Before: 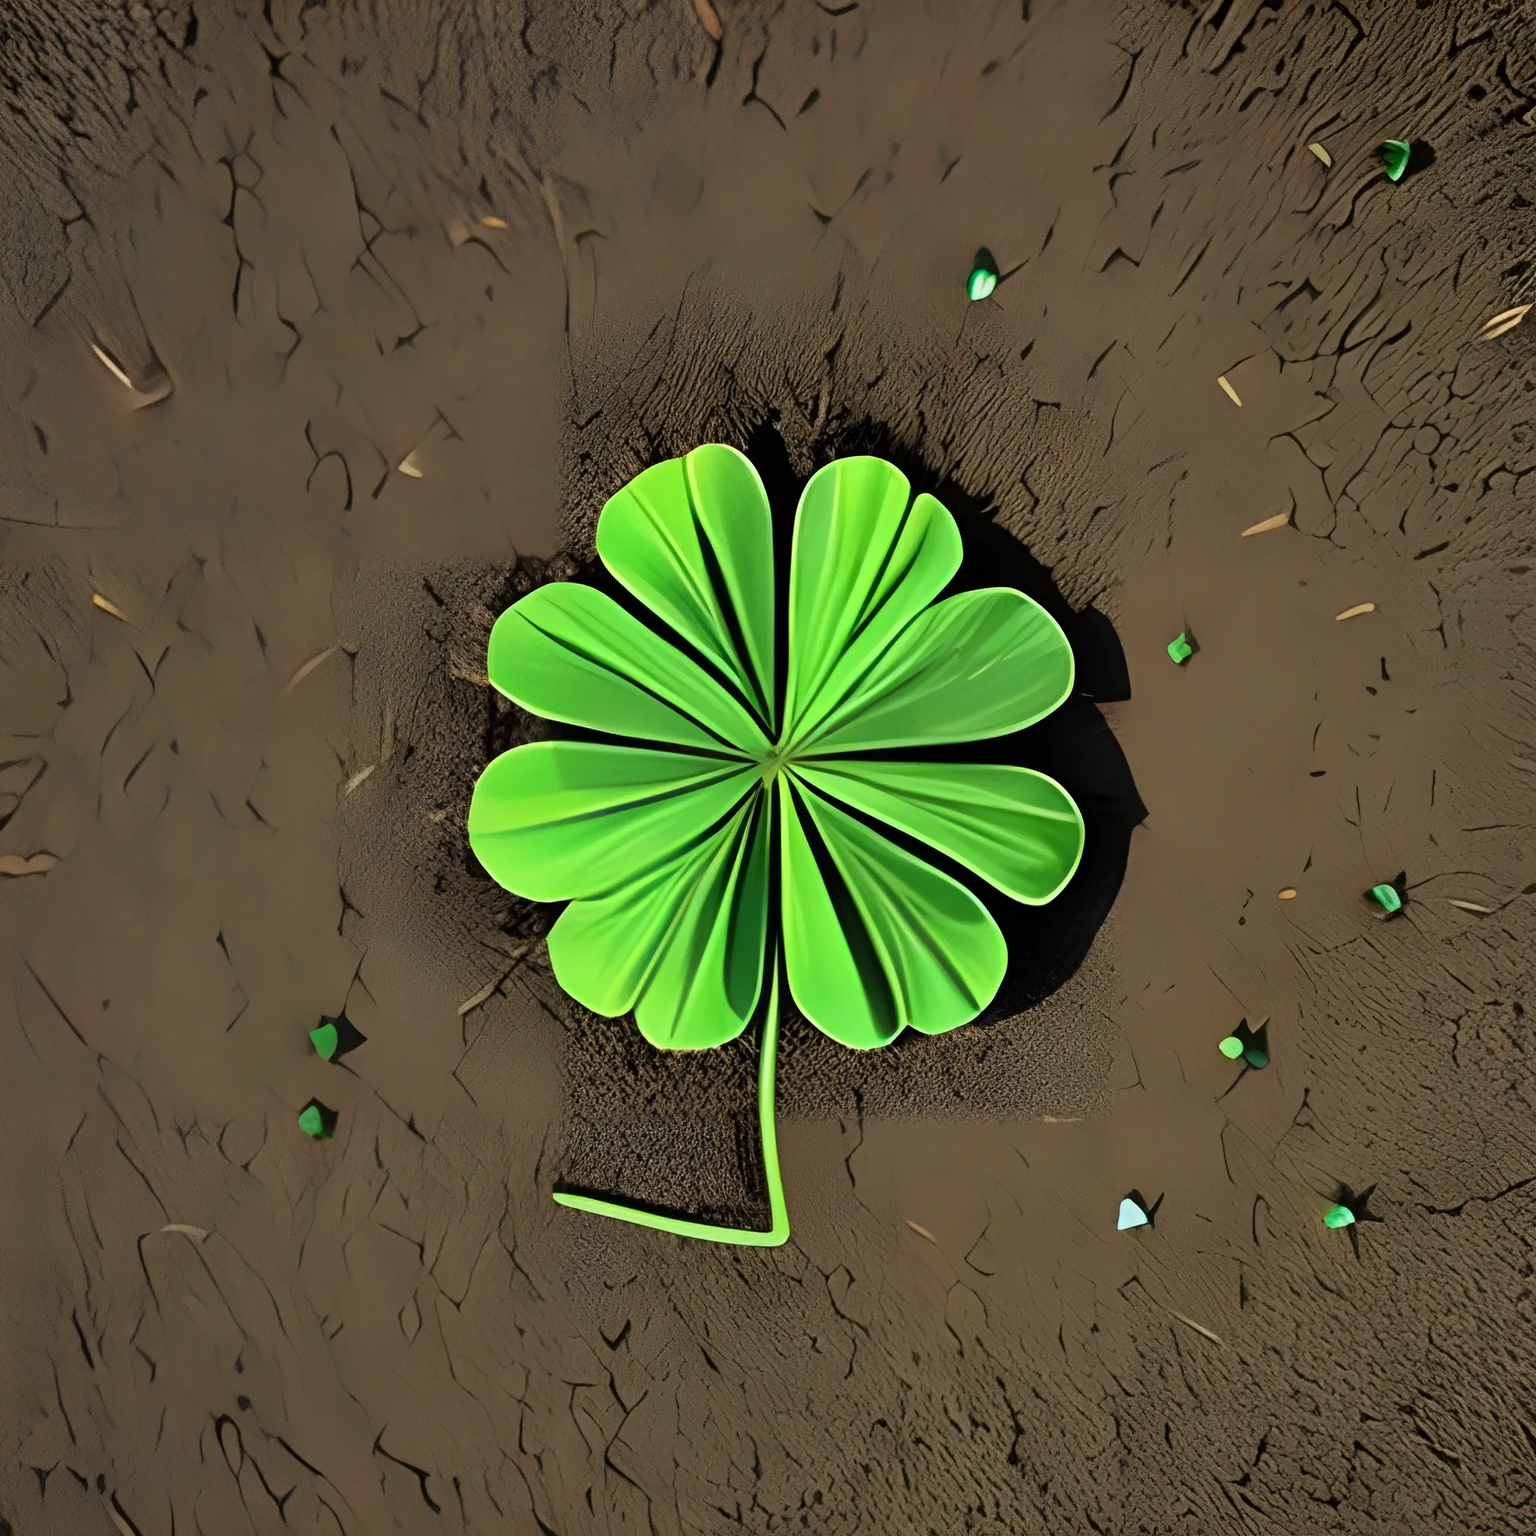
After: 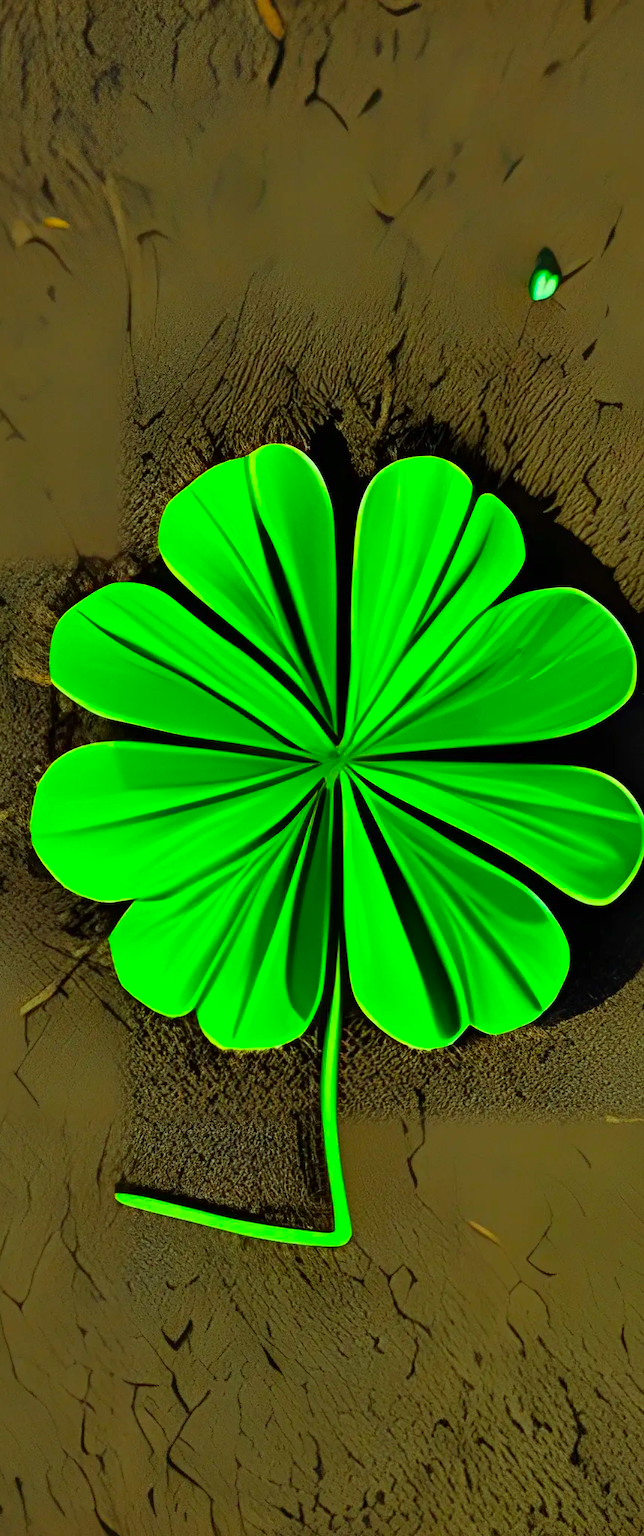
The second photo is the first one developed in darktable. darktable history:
crop: left 28.56%, right 29.482%
color correction: highlights a* -11.24, highlights b* 9.87, saturation 1.72
